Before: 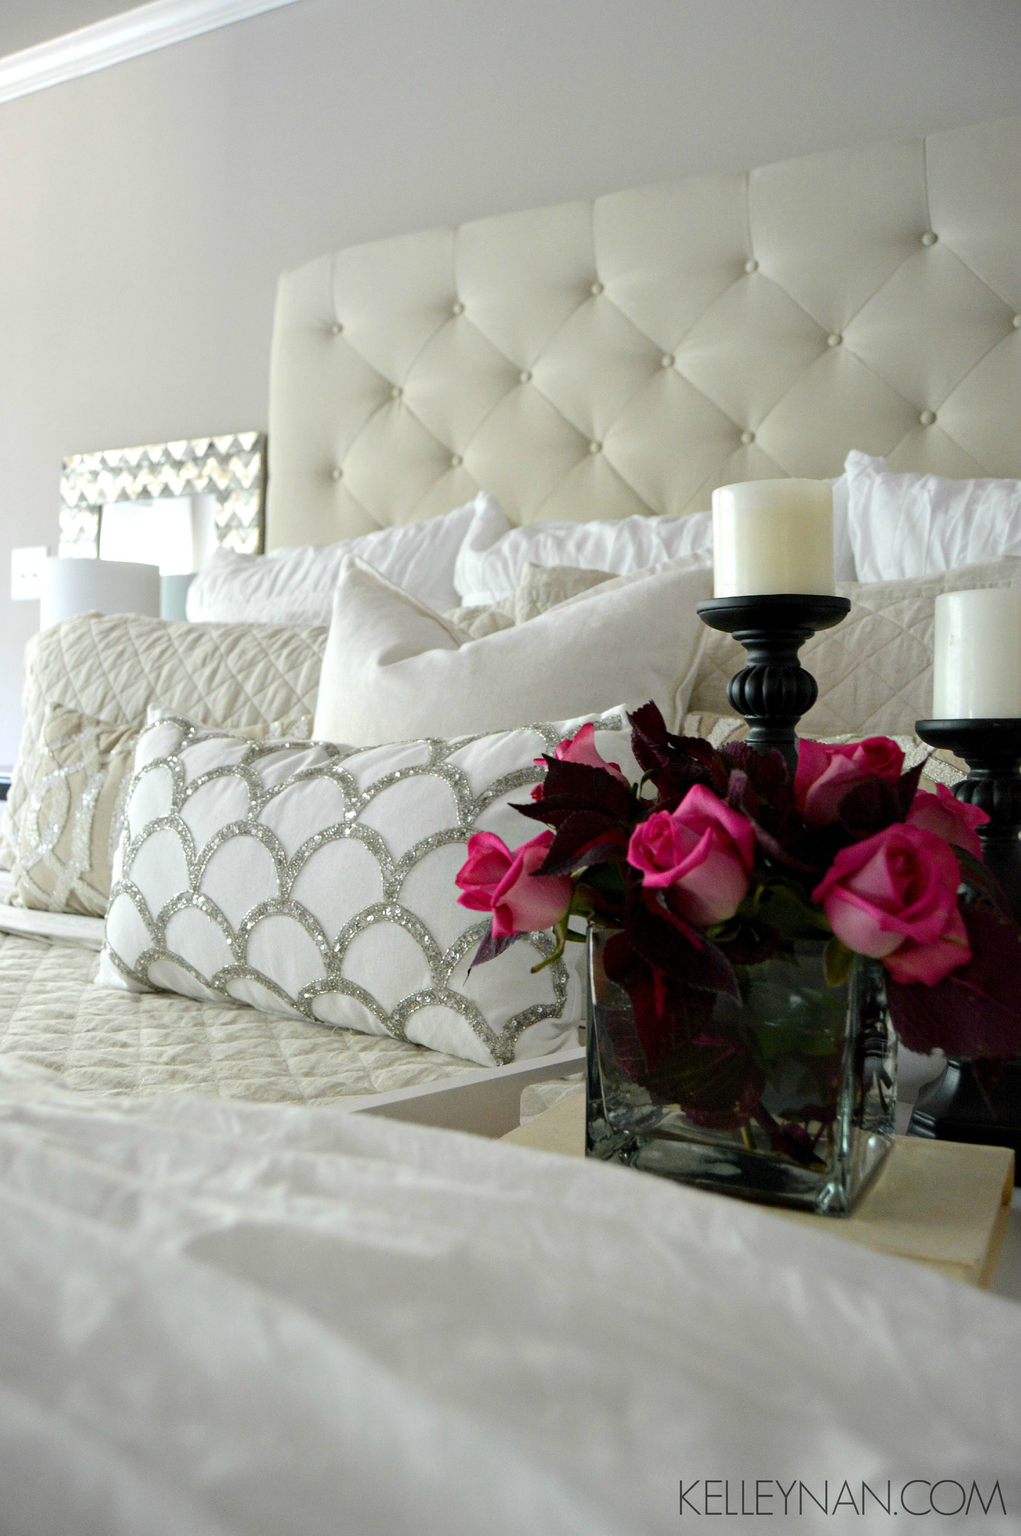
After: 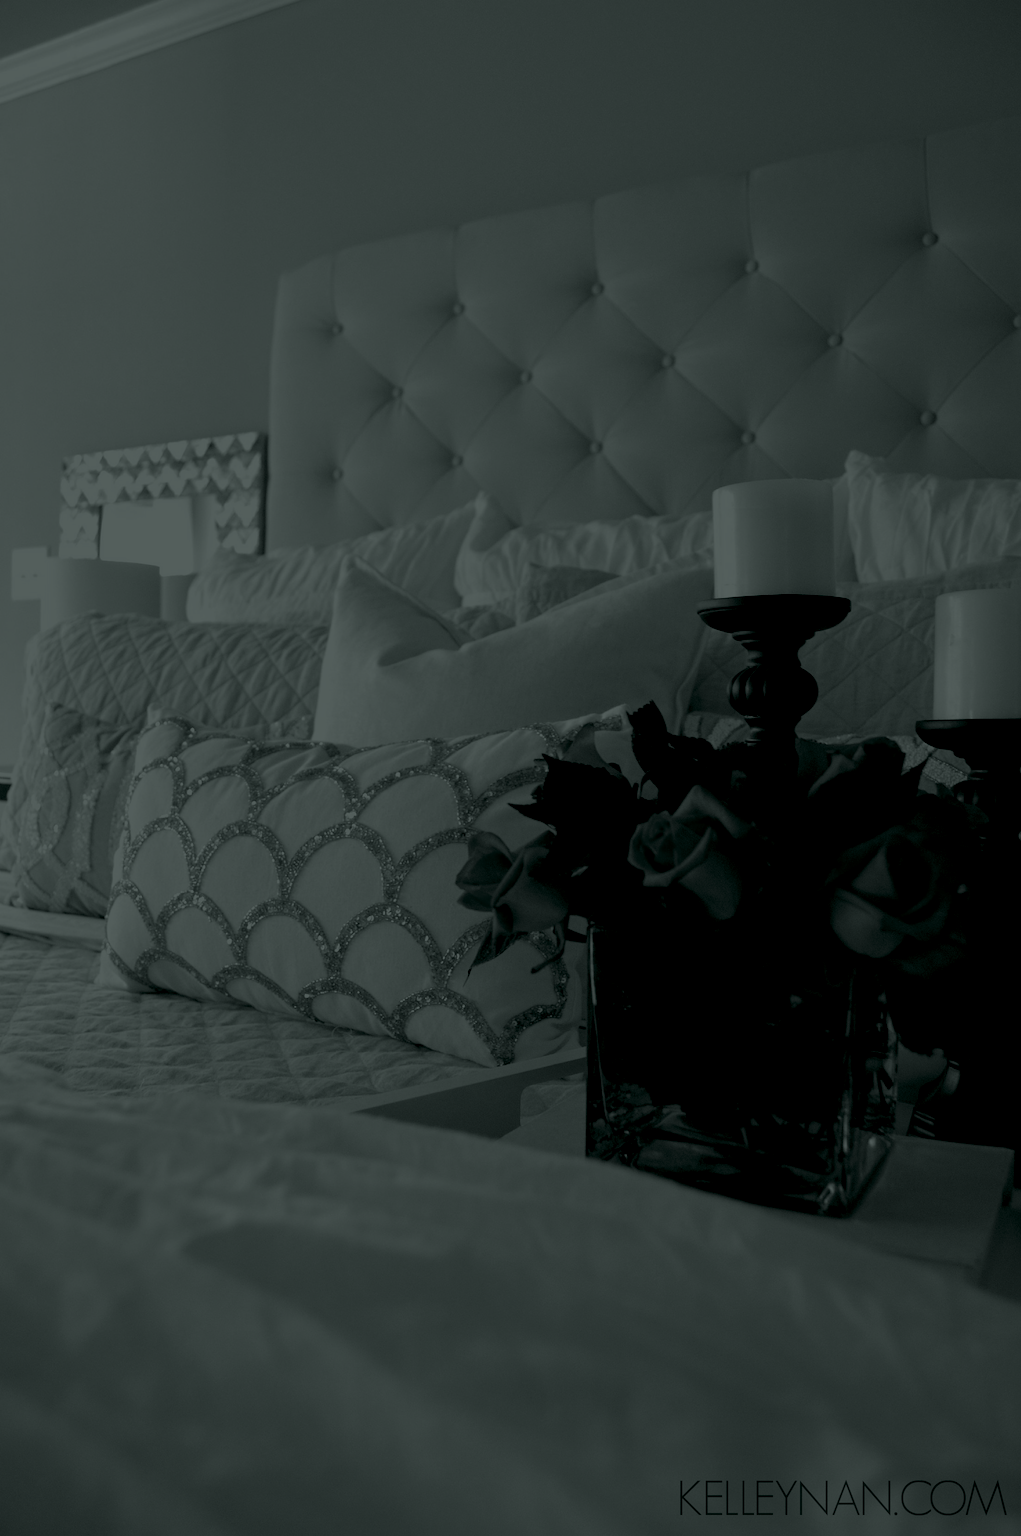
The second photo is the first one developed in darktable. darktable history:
colorize: hue 90°, saturation 19%, lightness 1.59%, version 1
color balance rgb: linear chroma grading › global chroma 15%, perceptual saturation grading › global saturation 30%
